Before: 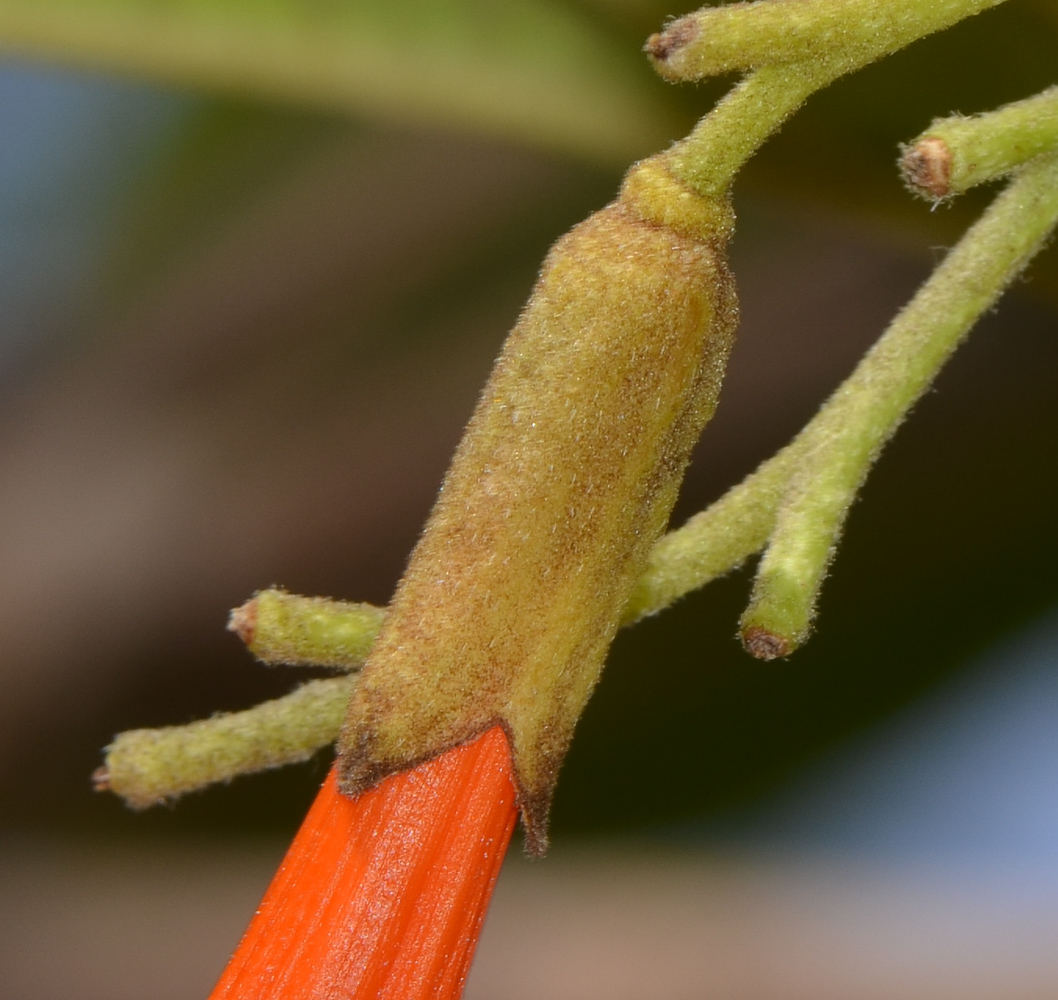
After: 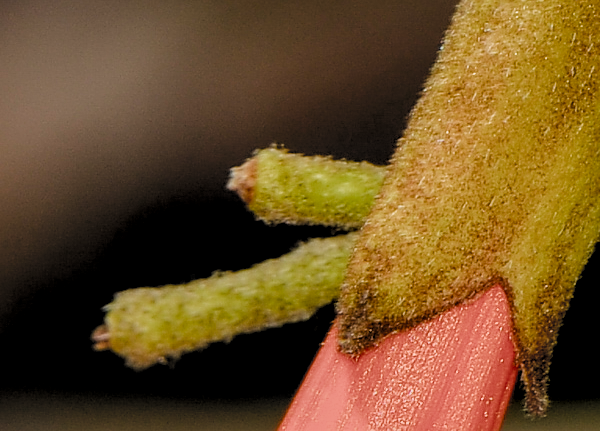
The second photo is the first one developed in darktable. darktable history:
exposure: compensate highlight preservation false
local contrast: highlights 35%, detail 134%
crop: top 44.136%, right 43.24%, bottom 12.748%
filmic rgb: black relative exposure -3.86 EV, white relative exposure 3.48 EV, hardness 2.57, contrast 1.102, color science v5 (2021), contrast in shadows safe, contrast in highlights safe
sharpen: on, module defaults
color balance rgb: global offset › luminance -0.467%, linear chroma grading › global chroma 8.951%, perceptual saturation grading › global saturation -0.04%, global vibrance 45.228%
